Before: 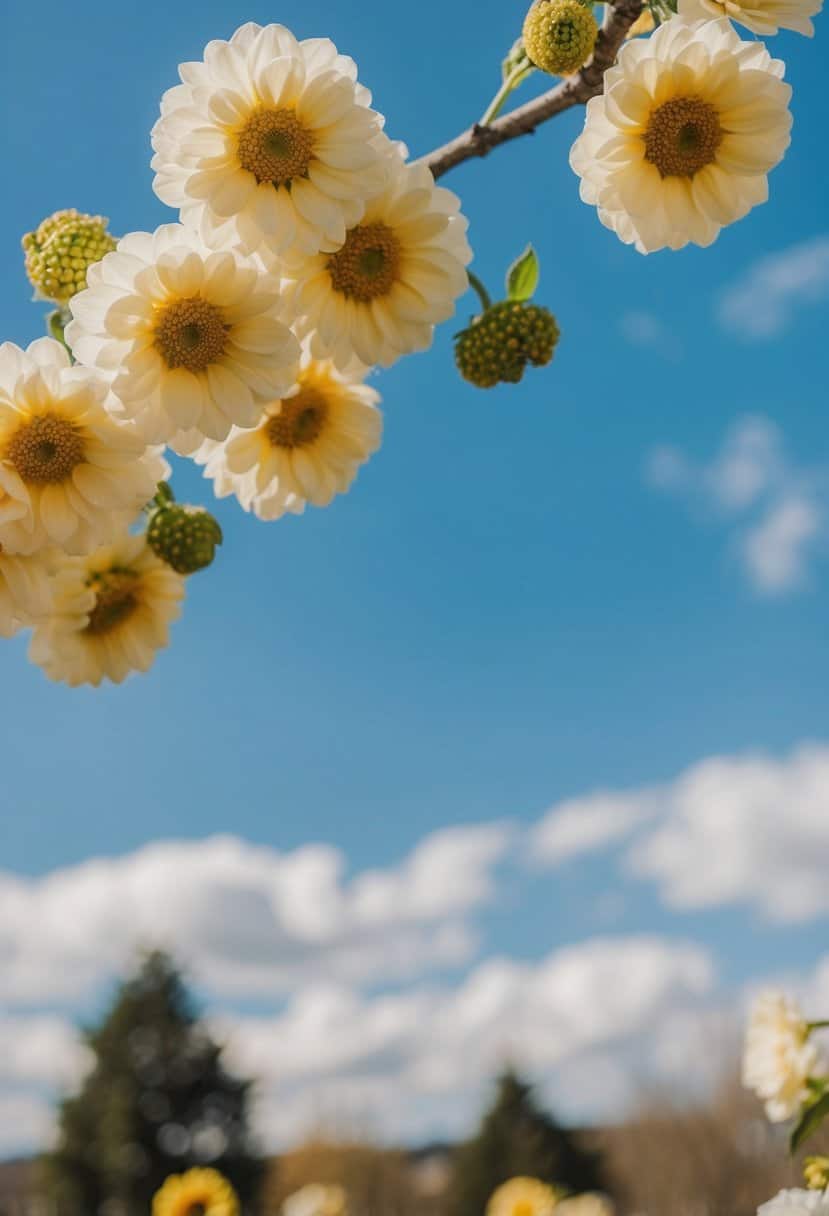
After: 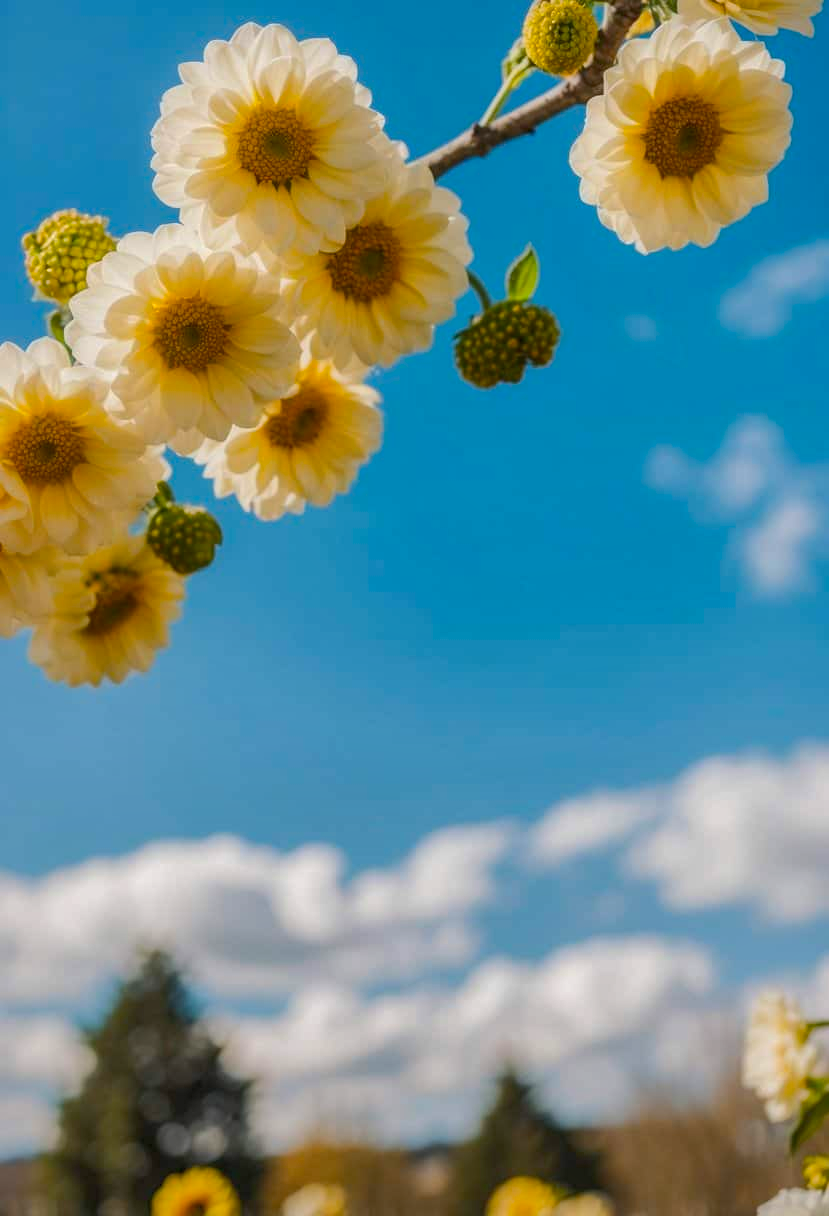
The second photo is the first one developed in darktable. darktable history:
local contrast: on, module defaults
color balance rgb: linear chroma grading › global chroma 8.33%, perceptual saturation grading › global saturation 18.52%, global vibrance 7.87%
shadows and highlights: on, module defaults
fill light: on, module defaults
